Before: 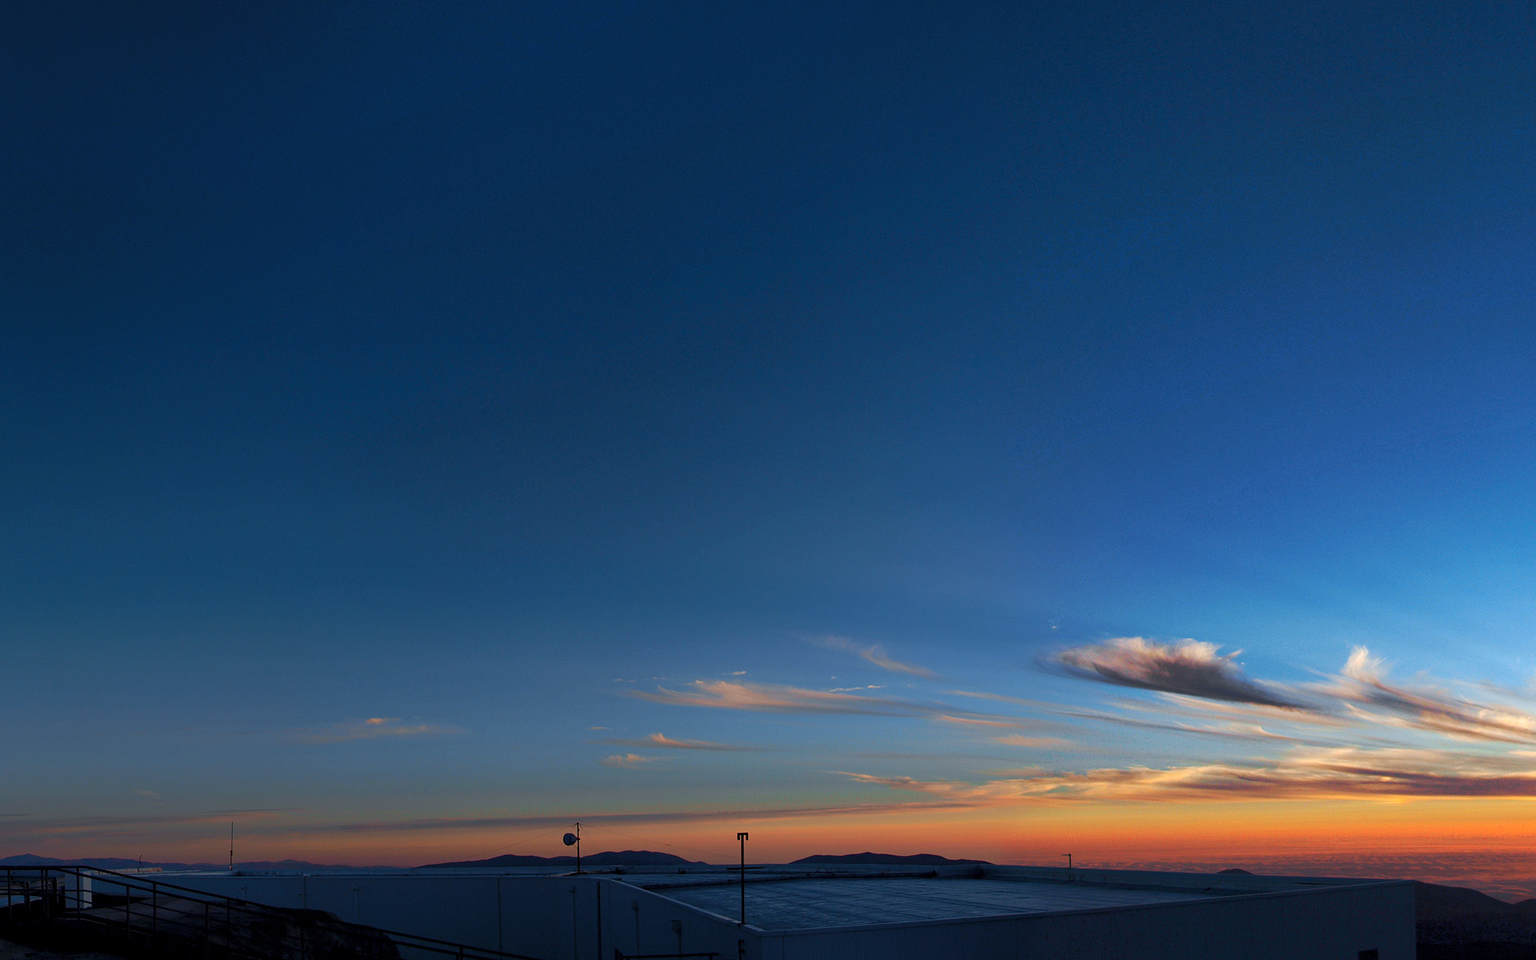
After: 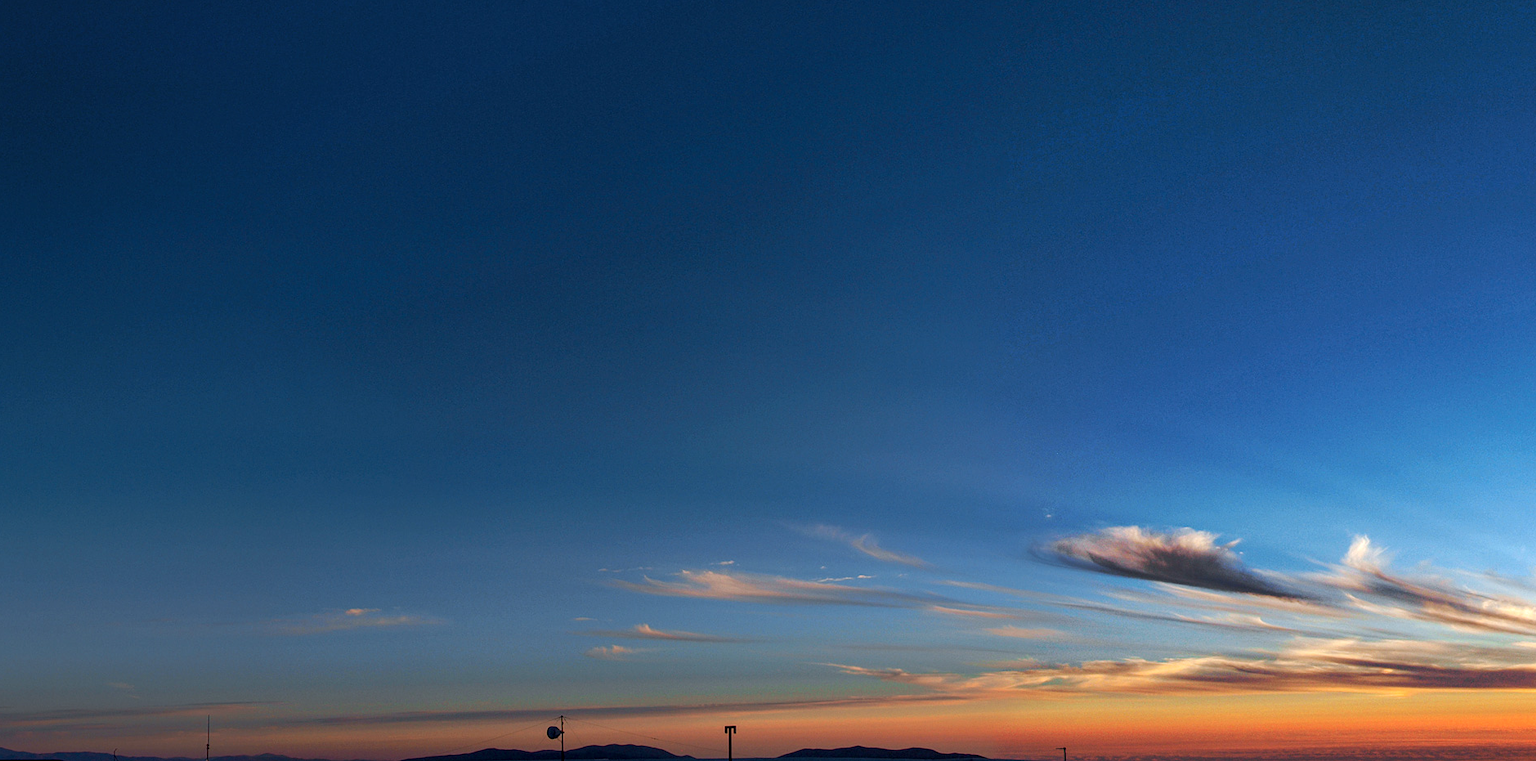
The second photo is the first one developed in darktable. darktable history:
local contrast: detail 130%
crop and rotate: left 1.863%, top 12.833%, right 0.24%, bottom 9.428%
